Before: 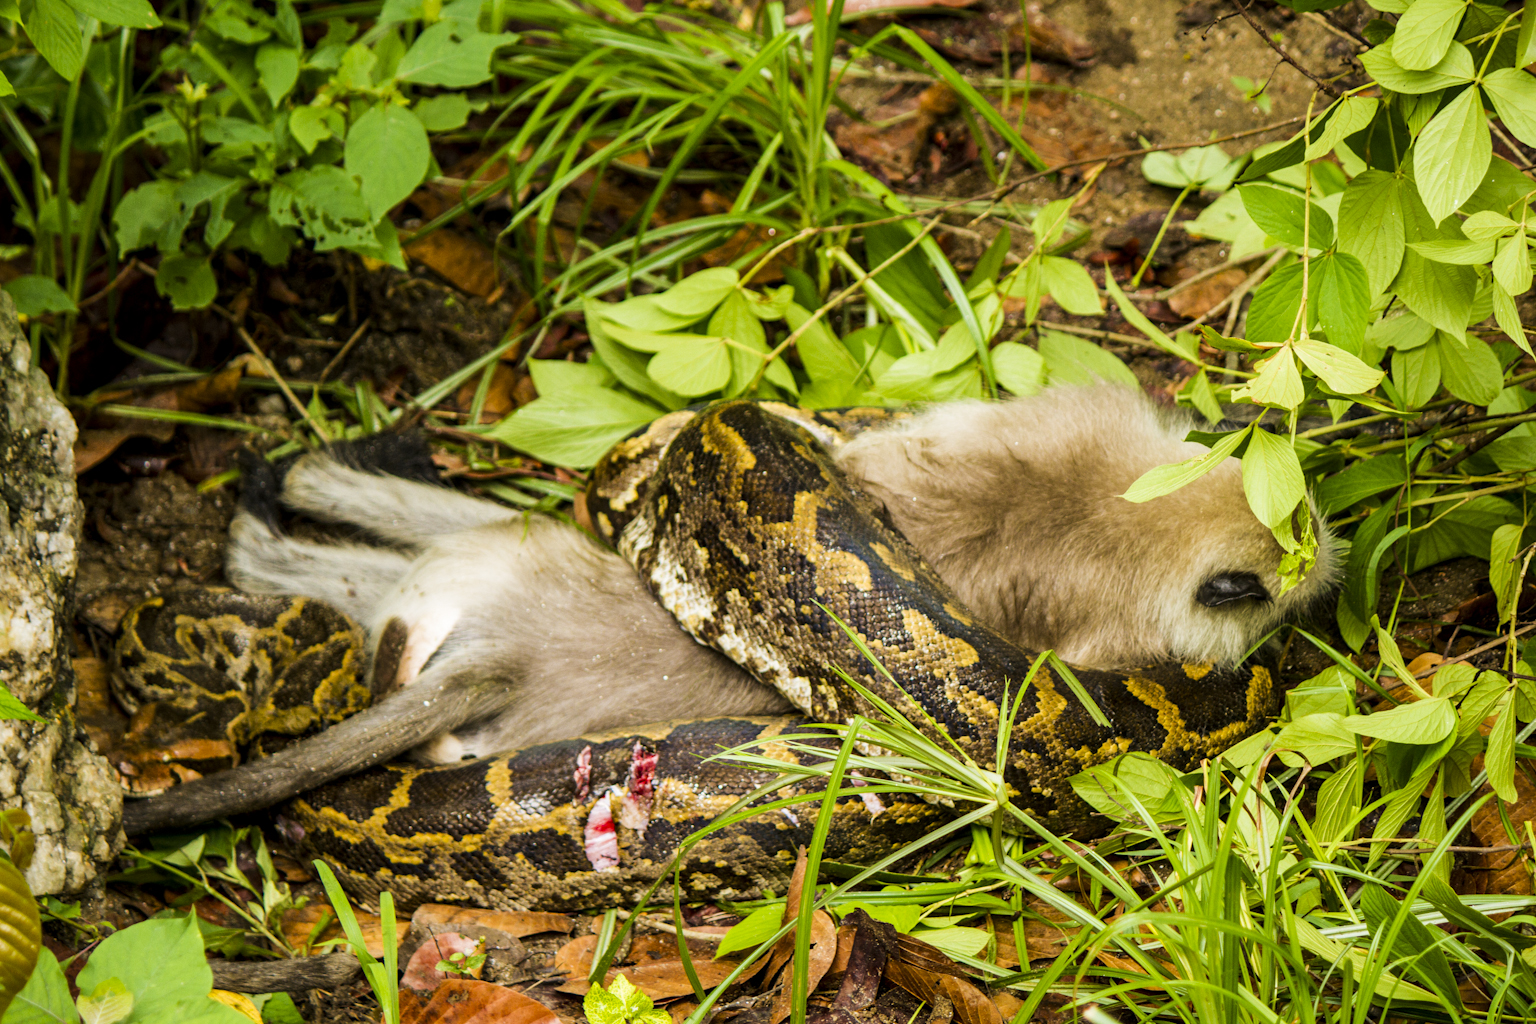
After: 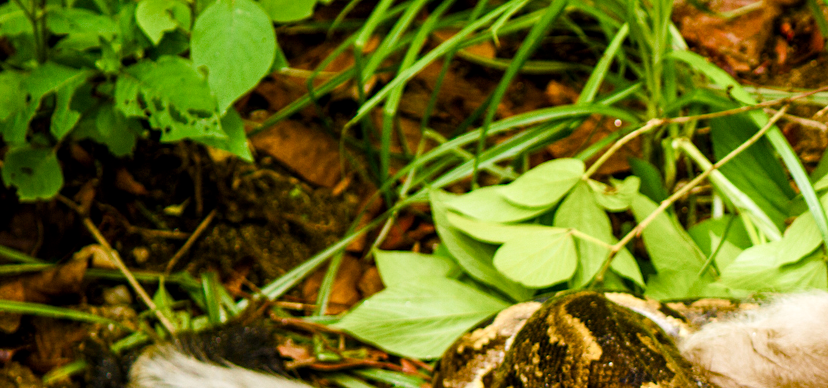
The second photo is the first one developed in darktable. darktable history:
color balance rgb: perceptual saturation grading › global saturation 0.223%, perceptual saturation grading › highlights -29.067%, perceptual saturation grading › mid-tones 29.181%, perceptual saturation grading › shadows 59.809%, global vibrance 20%
crop: left 10.073%, top 10.722%, right 35.971%, bottom 51.379%
exposure: exposure 0.202 EV, compensate highlight preservation false
